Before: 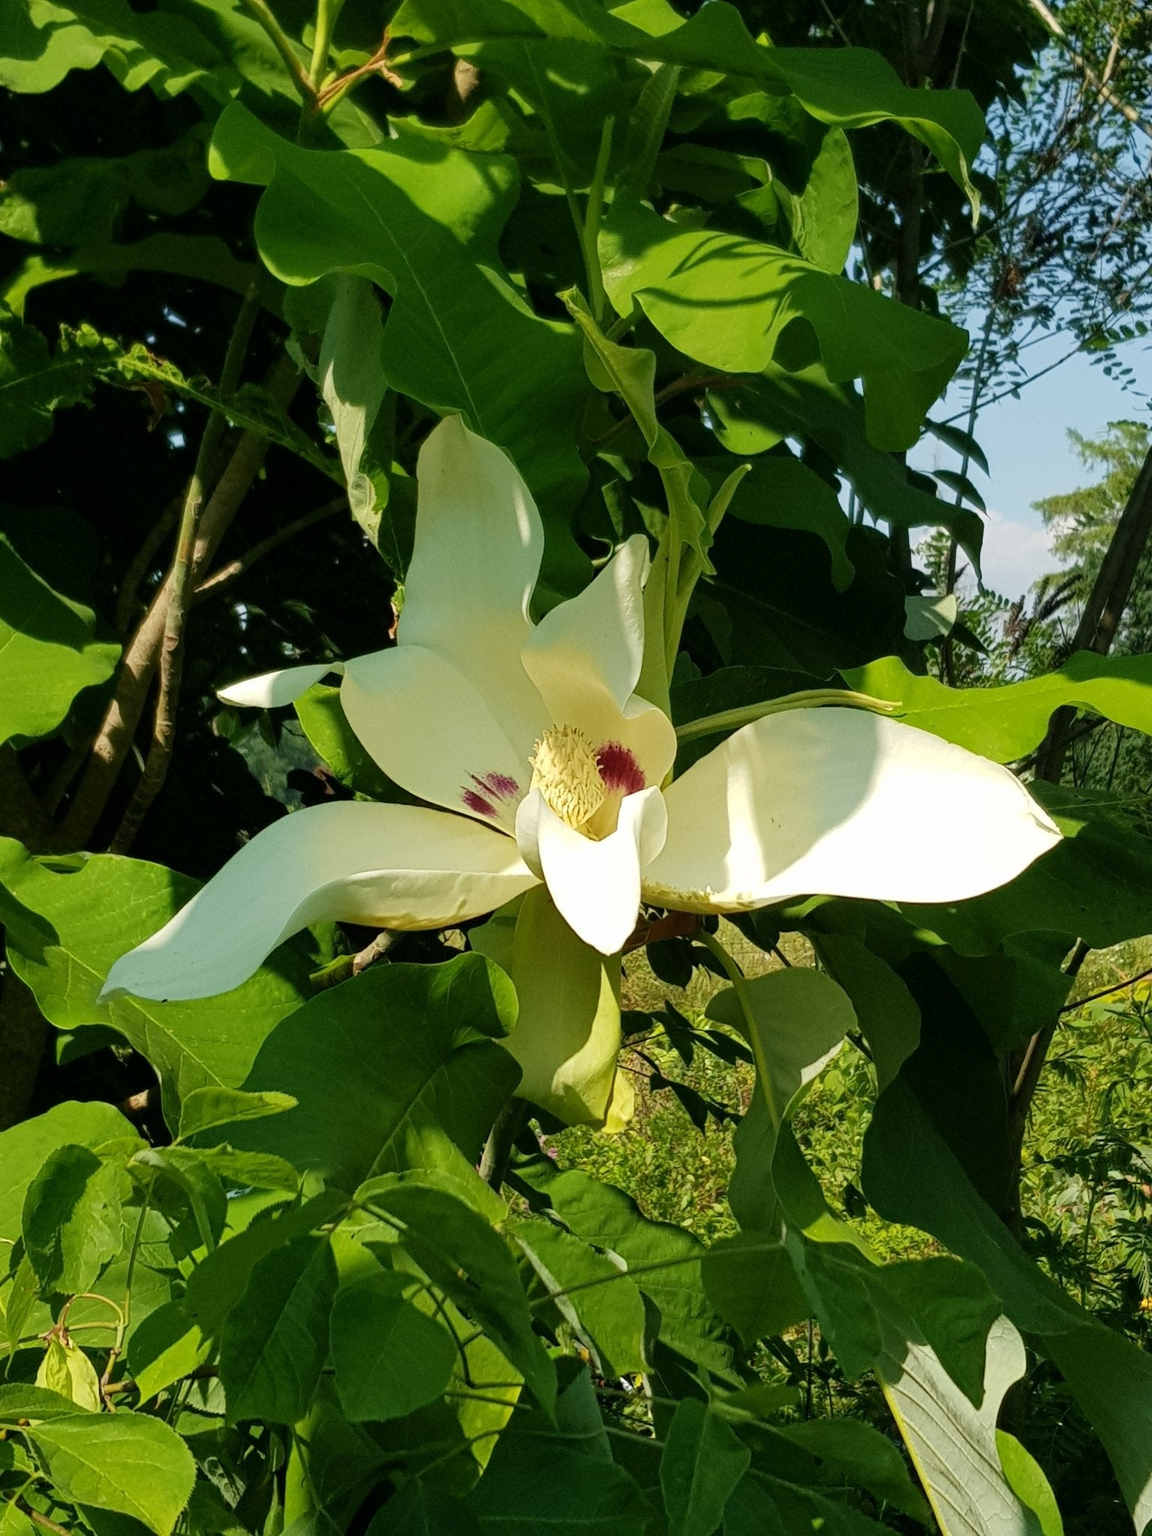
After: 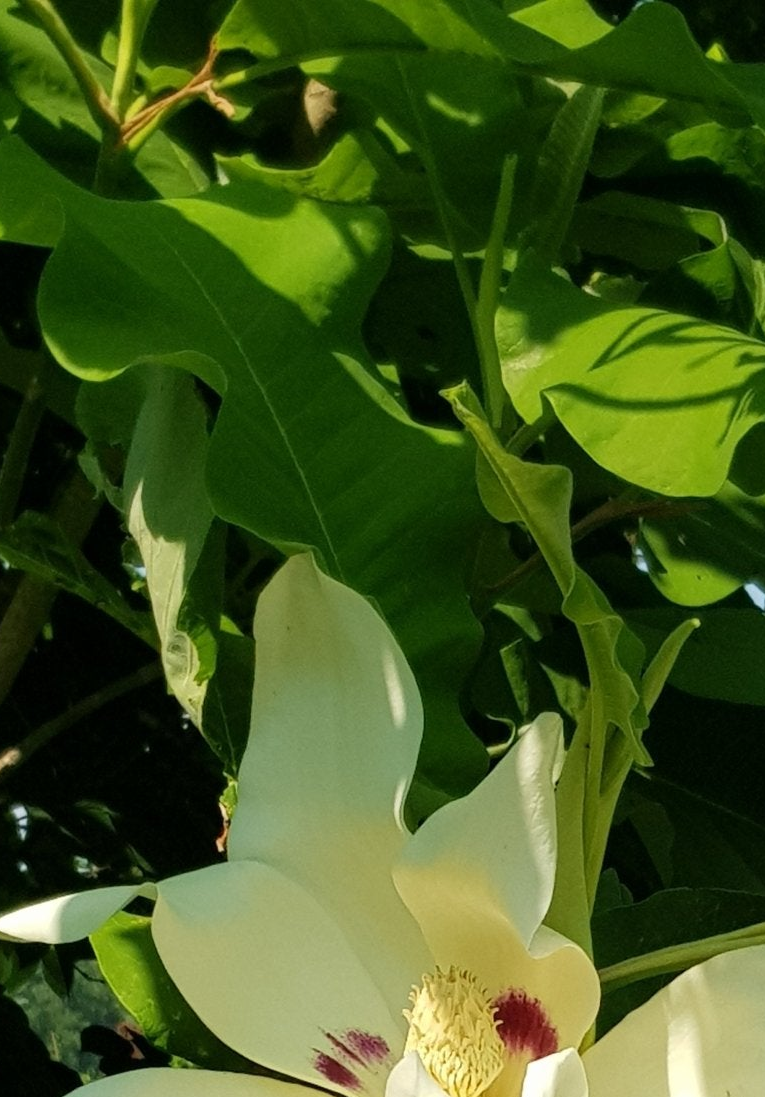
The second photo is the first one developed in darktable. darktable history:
crop: left 19.688%, right 30.45%, bottom 46.414%
